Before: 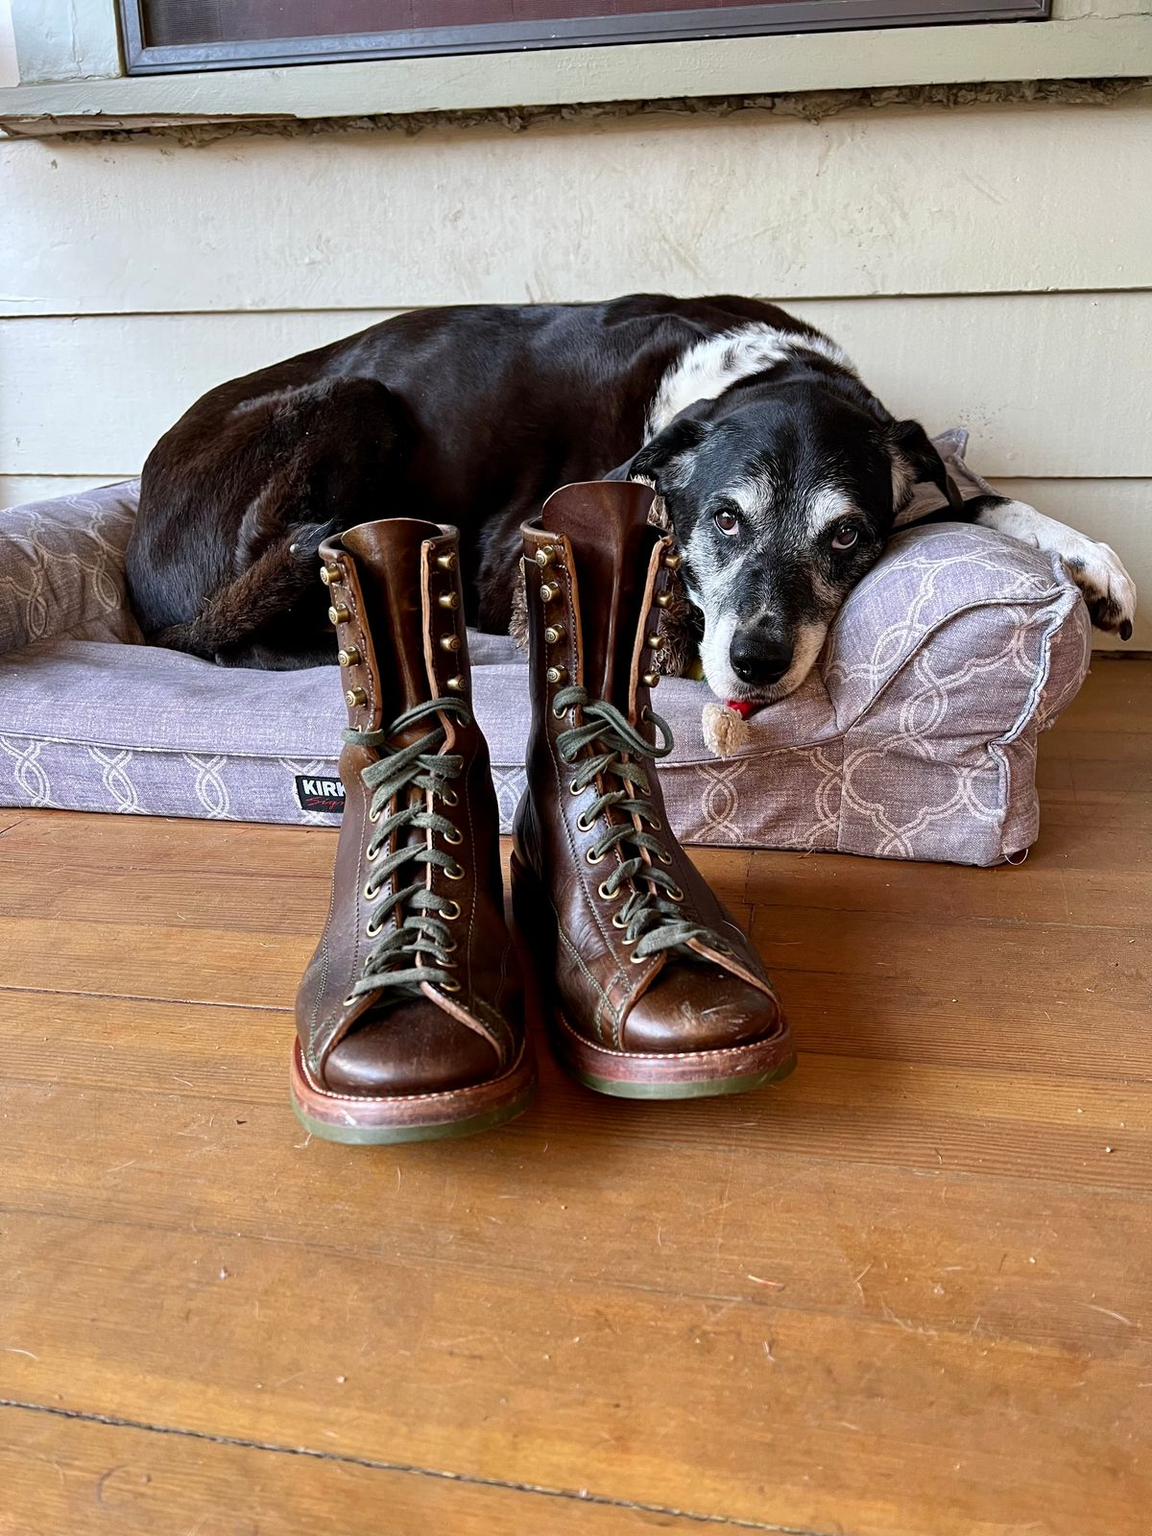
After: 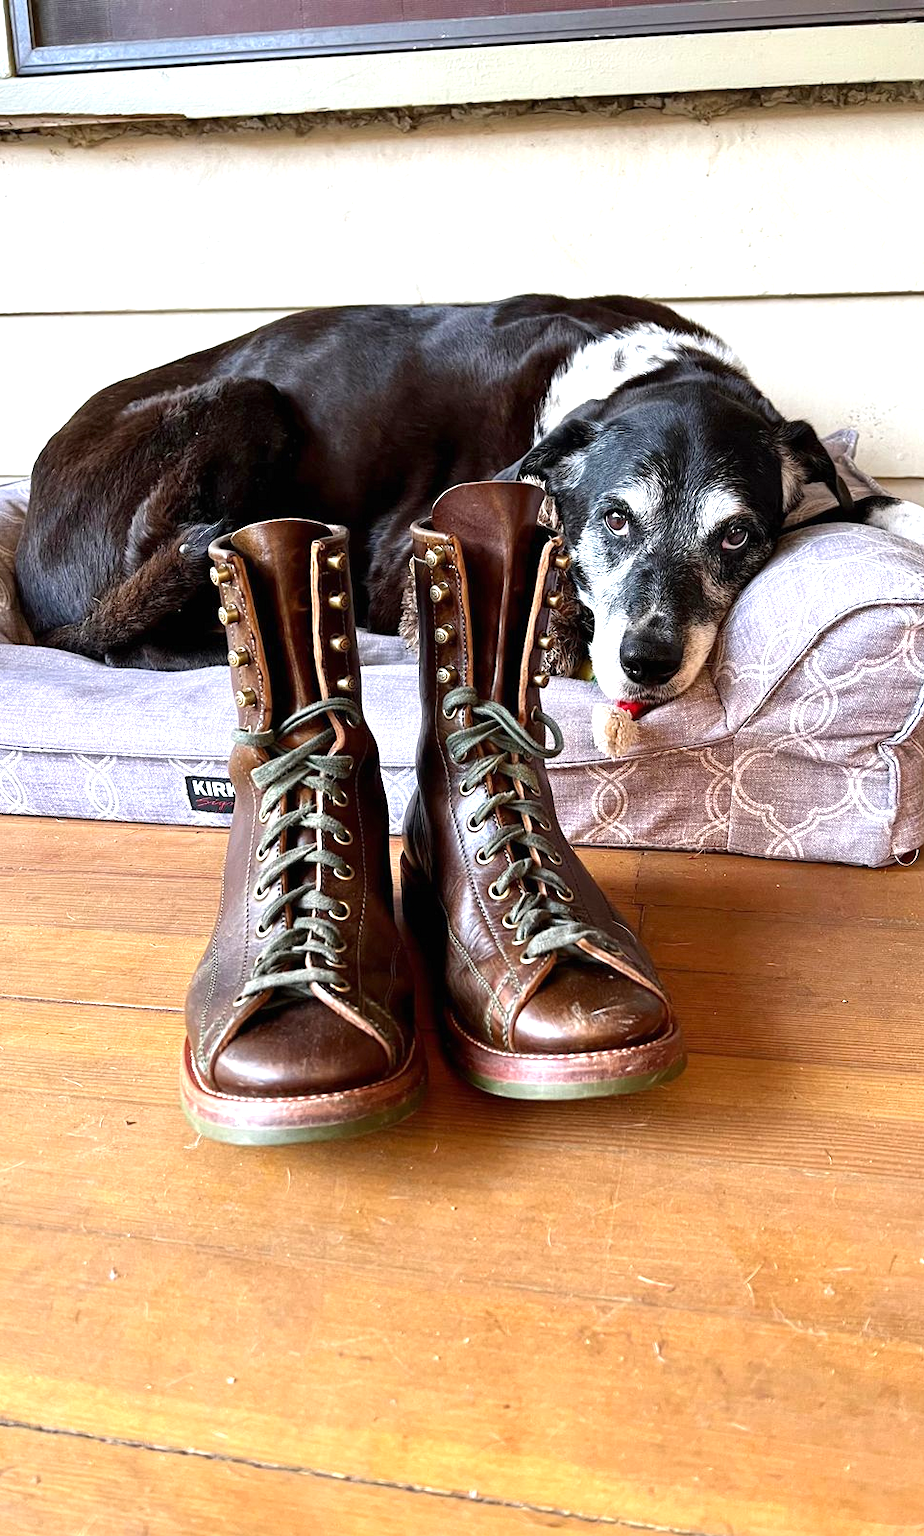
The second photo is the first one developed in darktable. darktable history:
exposure: black level correction 0, exposure 0.9 EV, compensate highlight preservation false
crop and rotate: left 9.597%, right 10.195%
